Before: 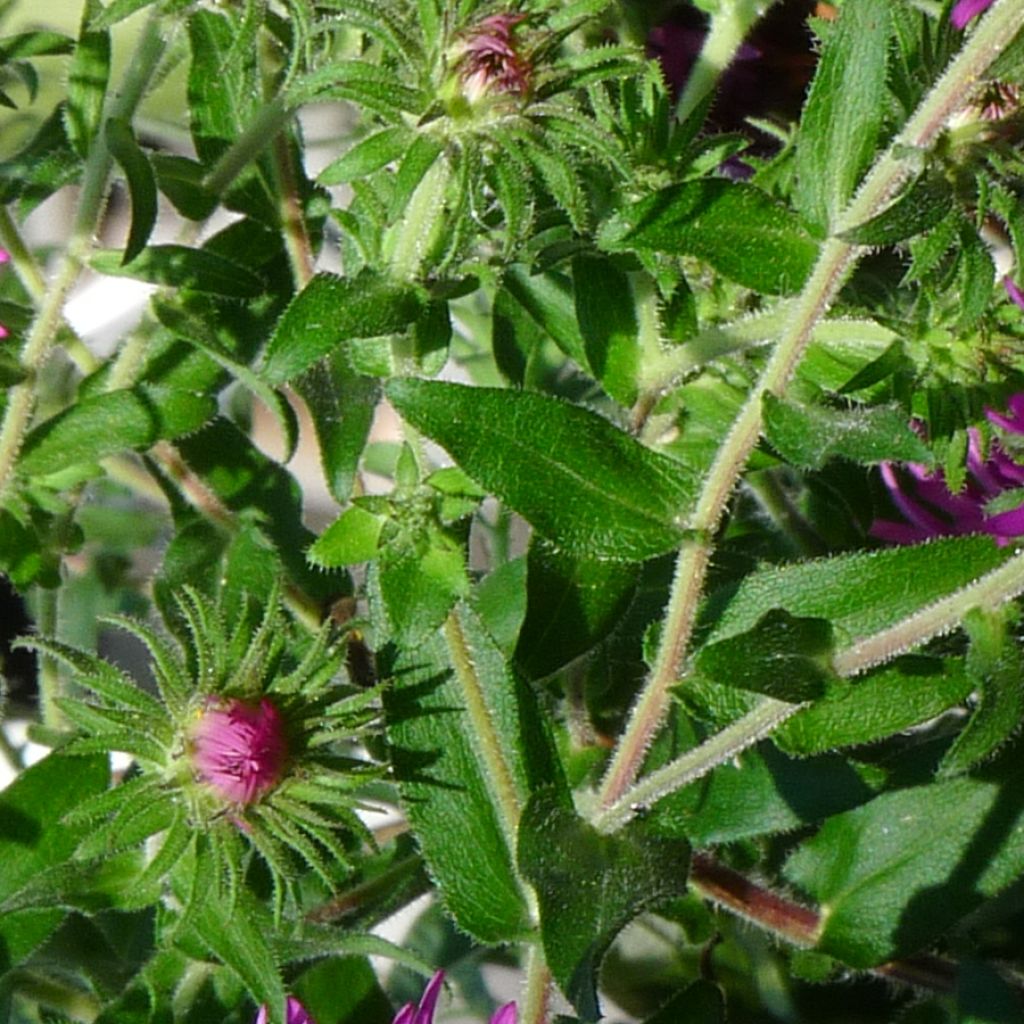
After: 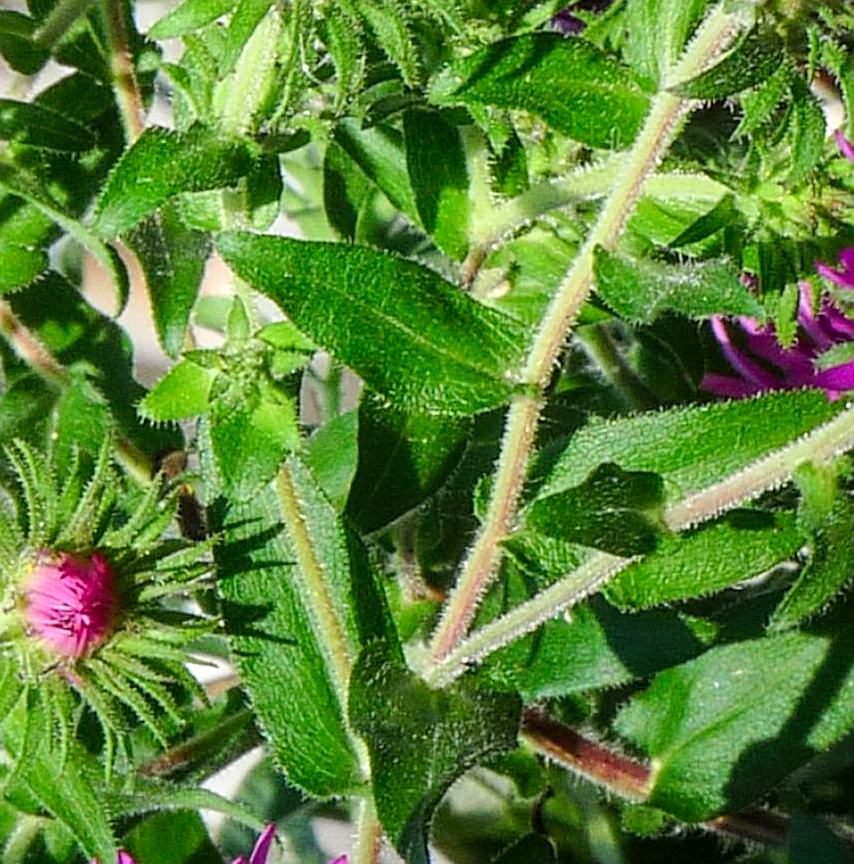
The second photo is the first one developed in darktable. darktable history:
local contrast: on, module defaults
tone curve: curves: ch0 [(0, 0) (0.003, 0.004) (0.011, 0.014) (0.025, 0.032) (0.044, 0.057) (0.069, 0.089) (0.1, 0.128) (0.136, 0.174) (0.177, 0.227) (0.224, 0.287) (0.277, 0.354) (0.335, 0.427) (0.399, 0.507) (0.468, 0.582) (0.543, 0.653) (0.623, 0.726) (0.709, 0.799) (0.801, 0.876) (0.898, 0.937) (1, 1)], color space Lab, linked channels, preserve colors none
crop: left 16.525%, top 14.316%
sharpen: on, module defaults
